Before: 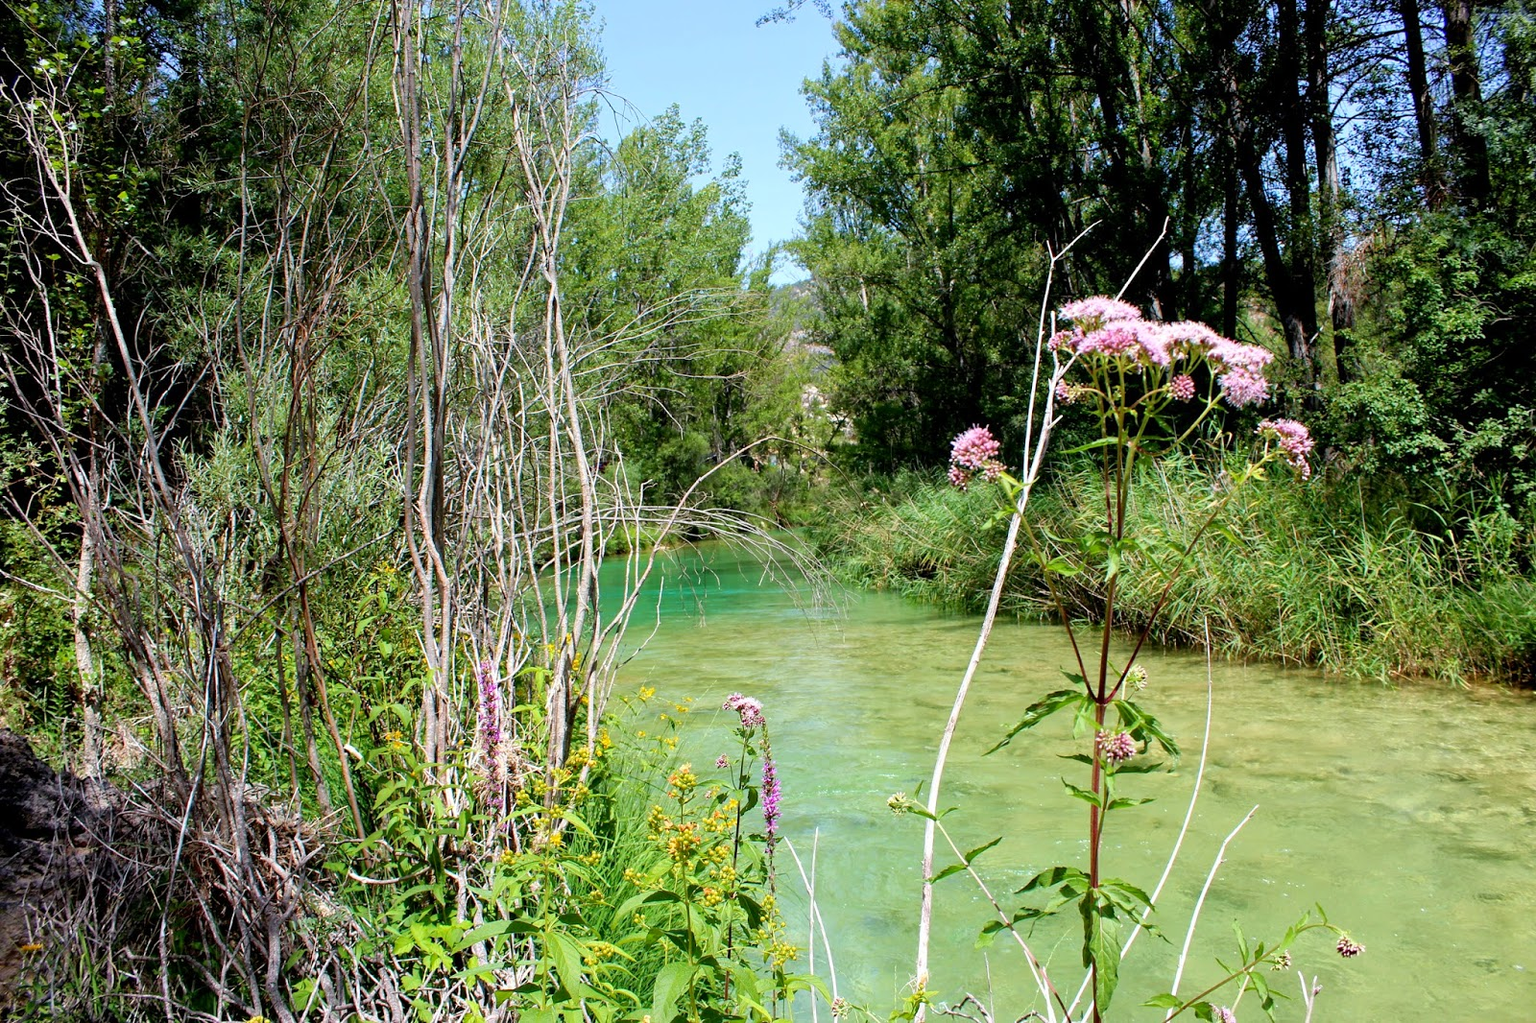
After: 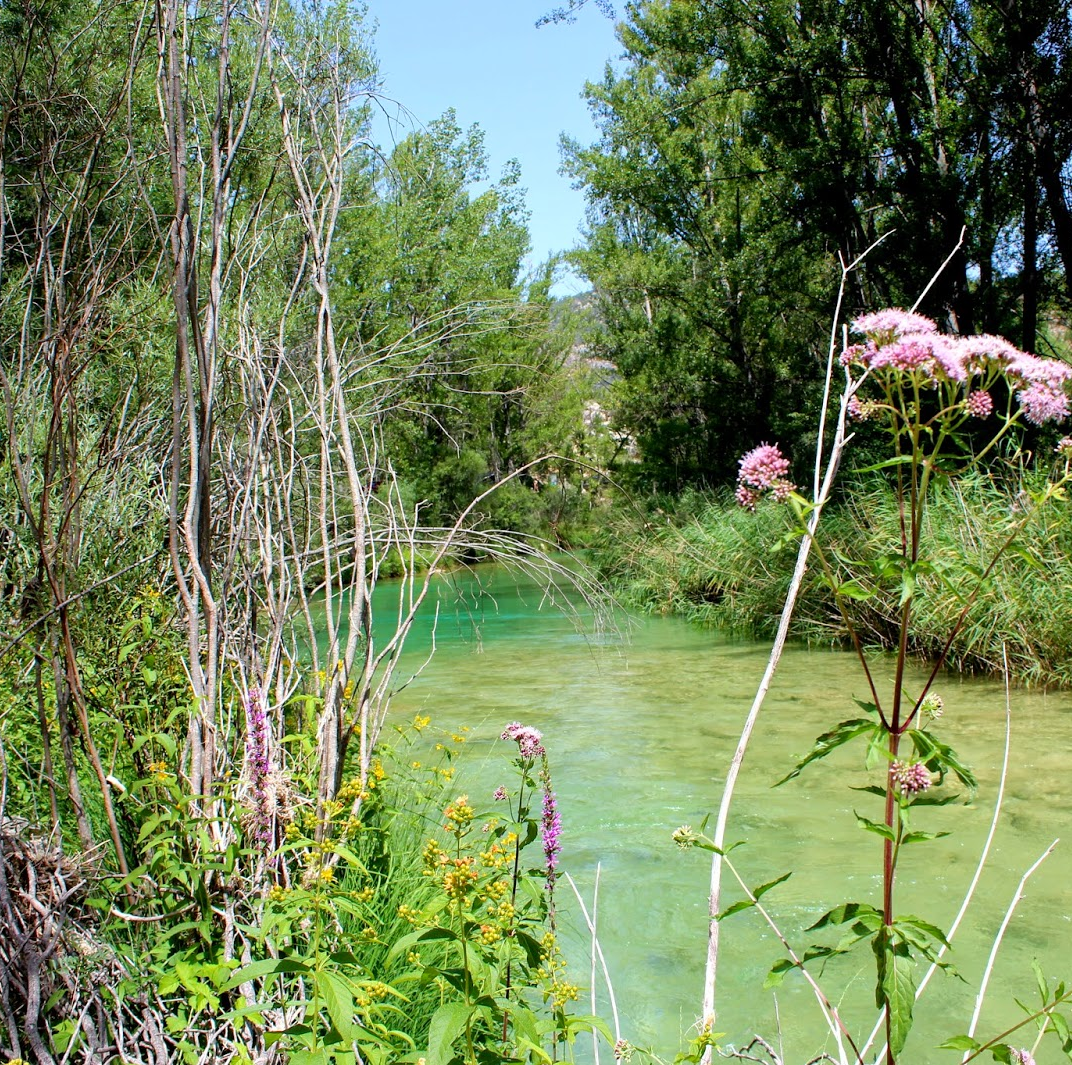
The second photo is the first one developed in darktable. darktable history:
crop and rotate: left 15.795%, right 17.2%
